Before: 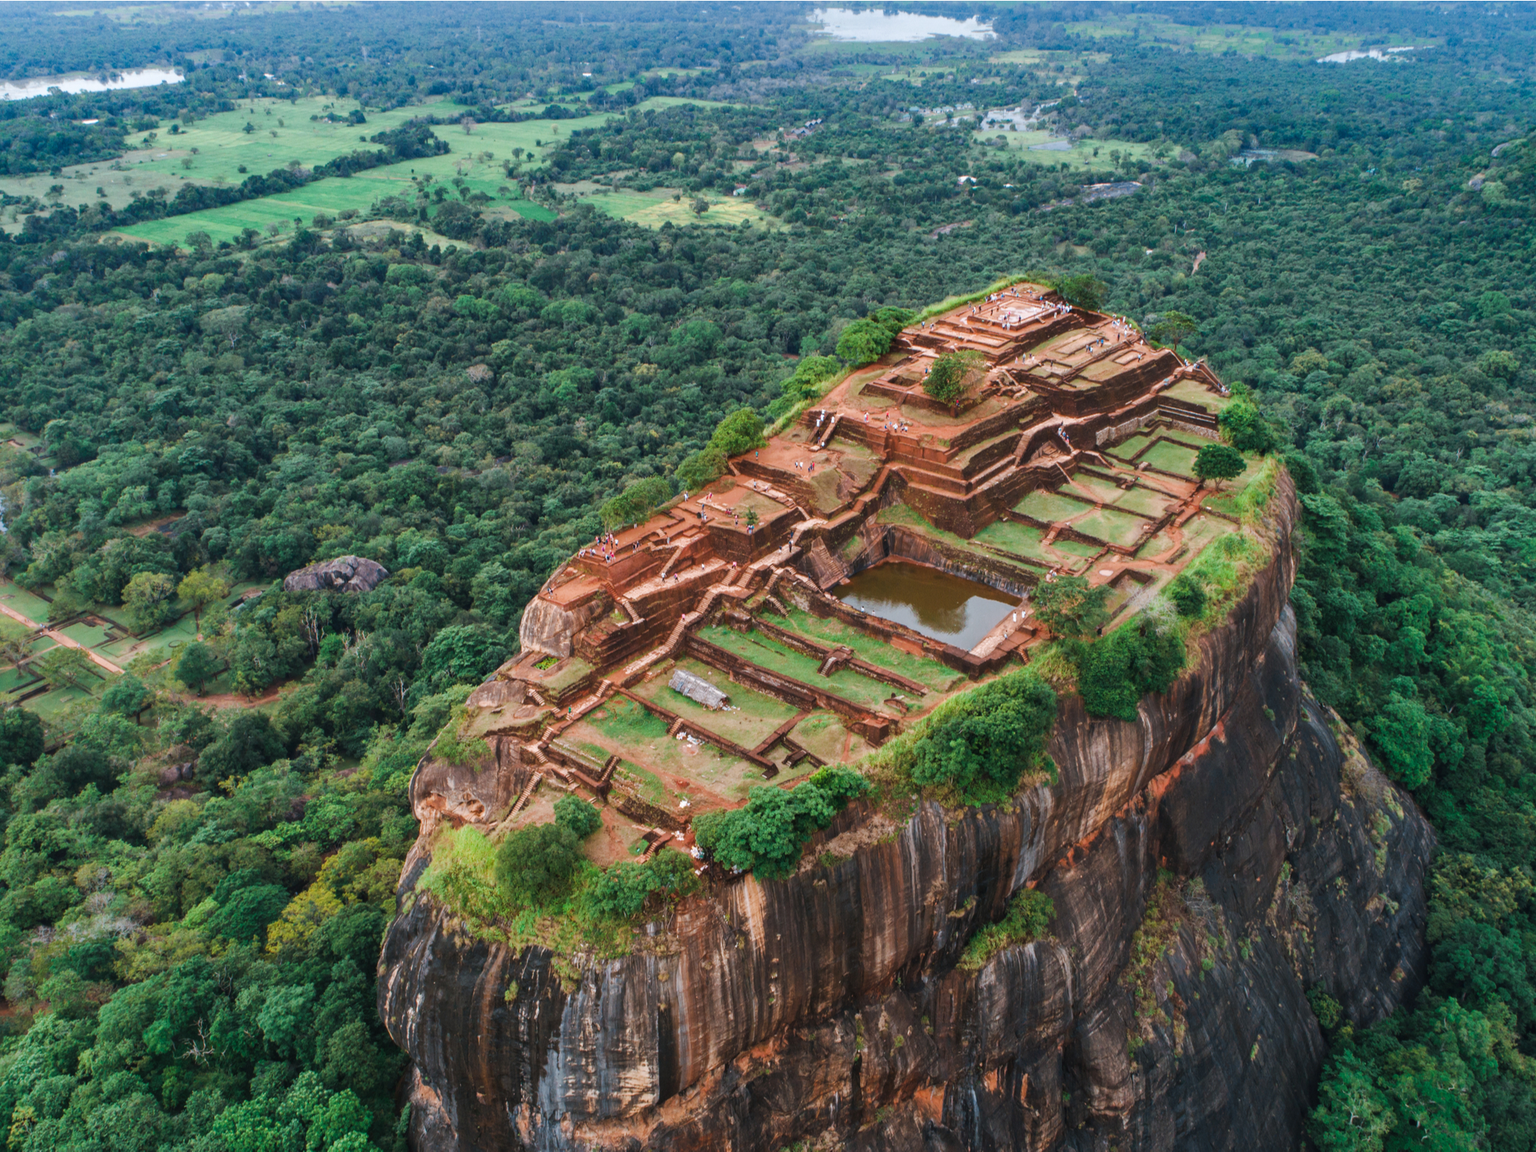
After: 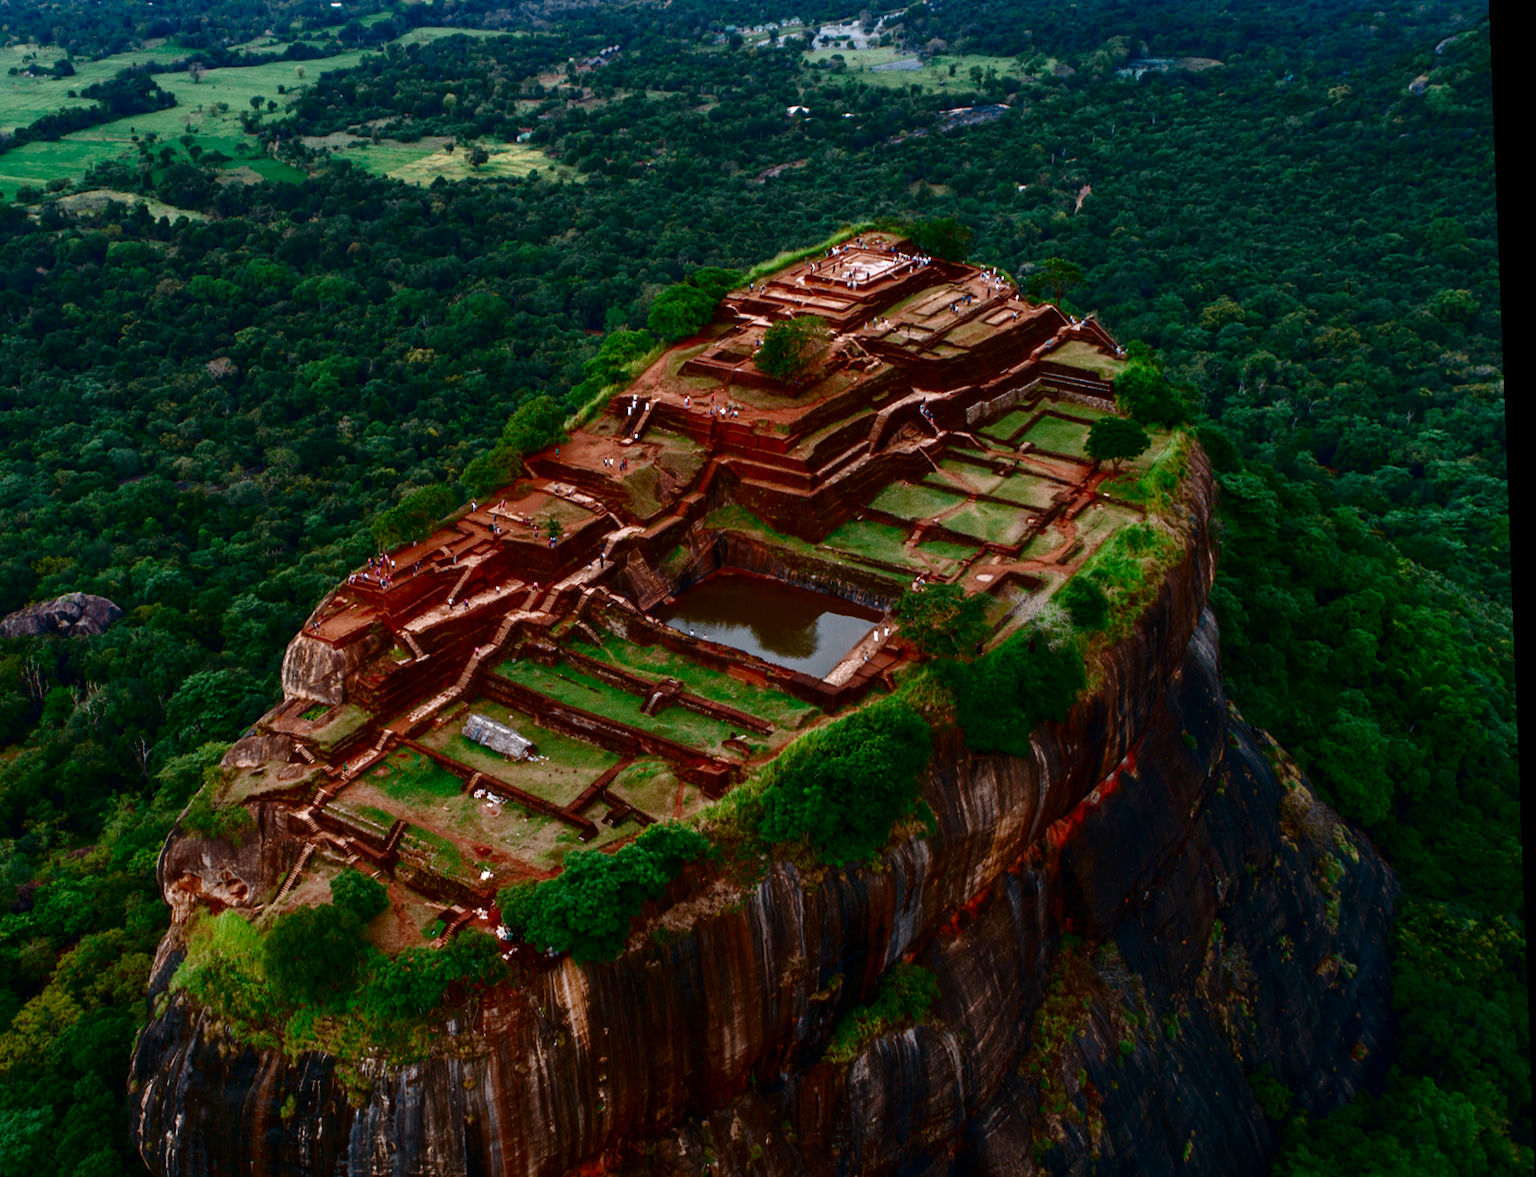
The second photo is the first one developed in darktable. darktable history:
exposure: exposure 0.2 EV, compensate highlight preservation false
tone equalizer: on, module defaults
color zones: curves: ch0 [(0, 0.425) (0.143, 0.422) (0.286, 0.42) (0.429, 0.419) (0.571, 0.419) (0.714, 0.42) (0.857, 0.422) (1, 0.425)]
crop: left 19.159%, top 9.58%, bottom 9.58%
contrast brightness saturation: contrast 0.09, brightness -0.59, saturation 0.17
rotate and perspective: rotation -2.22°, lens shift (horizontal) -0.022, automatic cropping off
